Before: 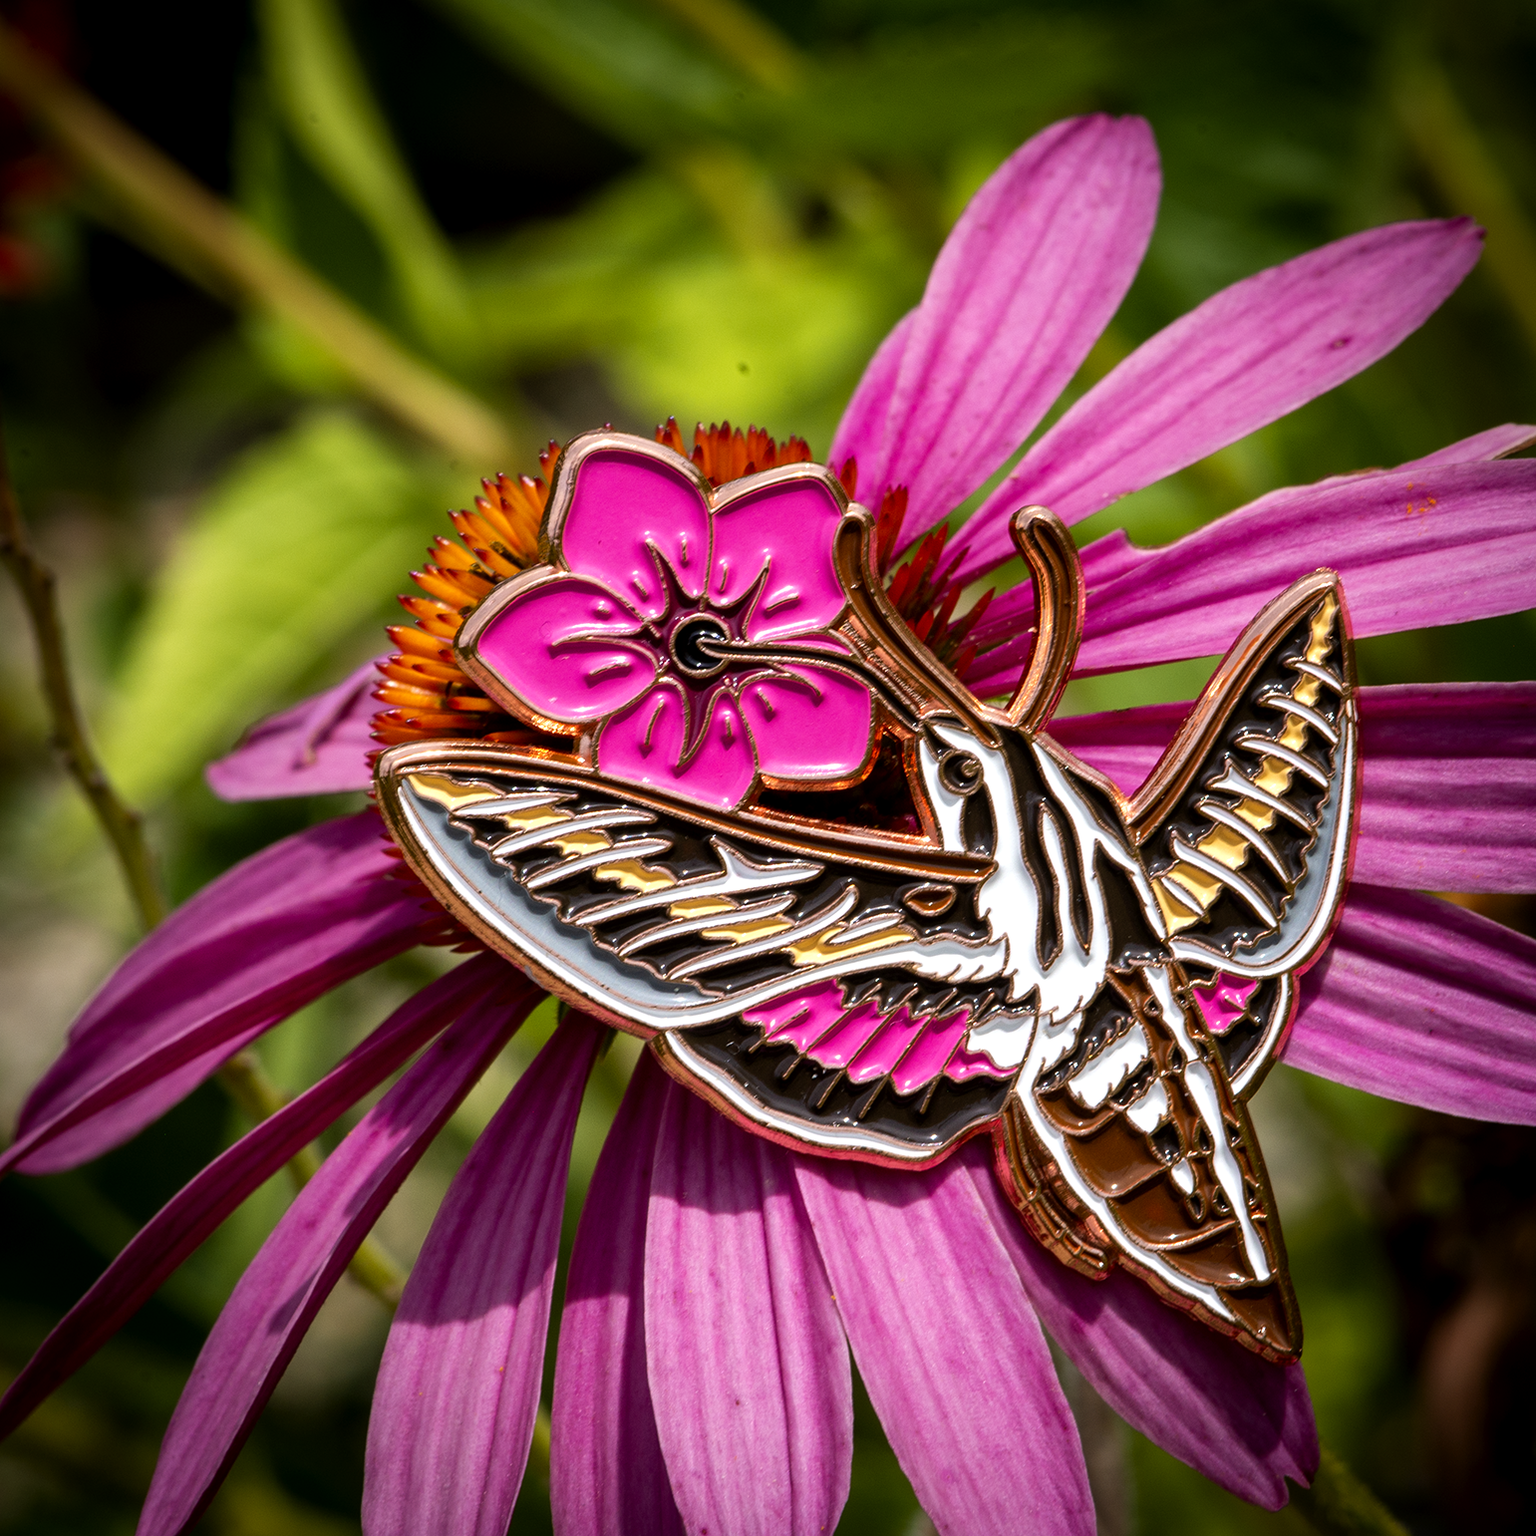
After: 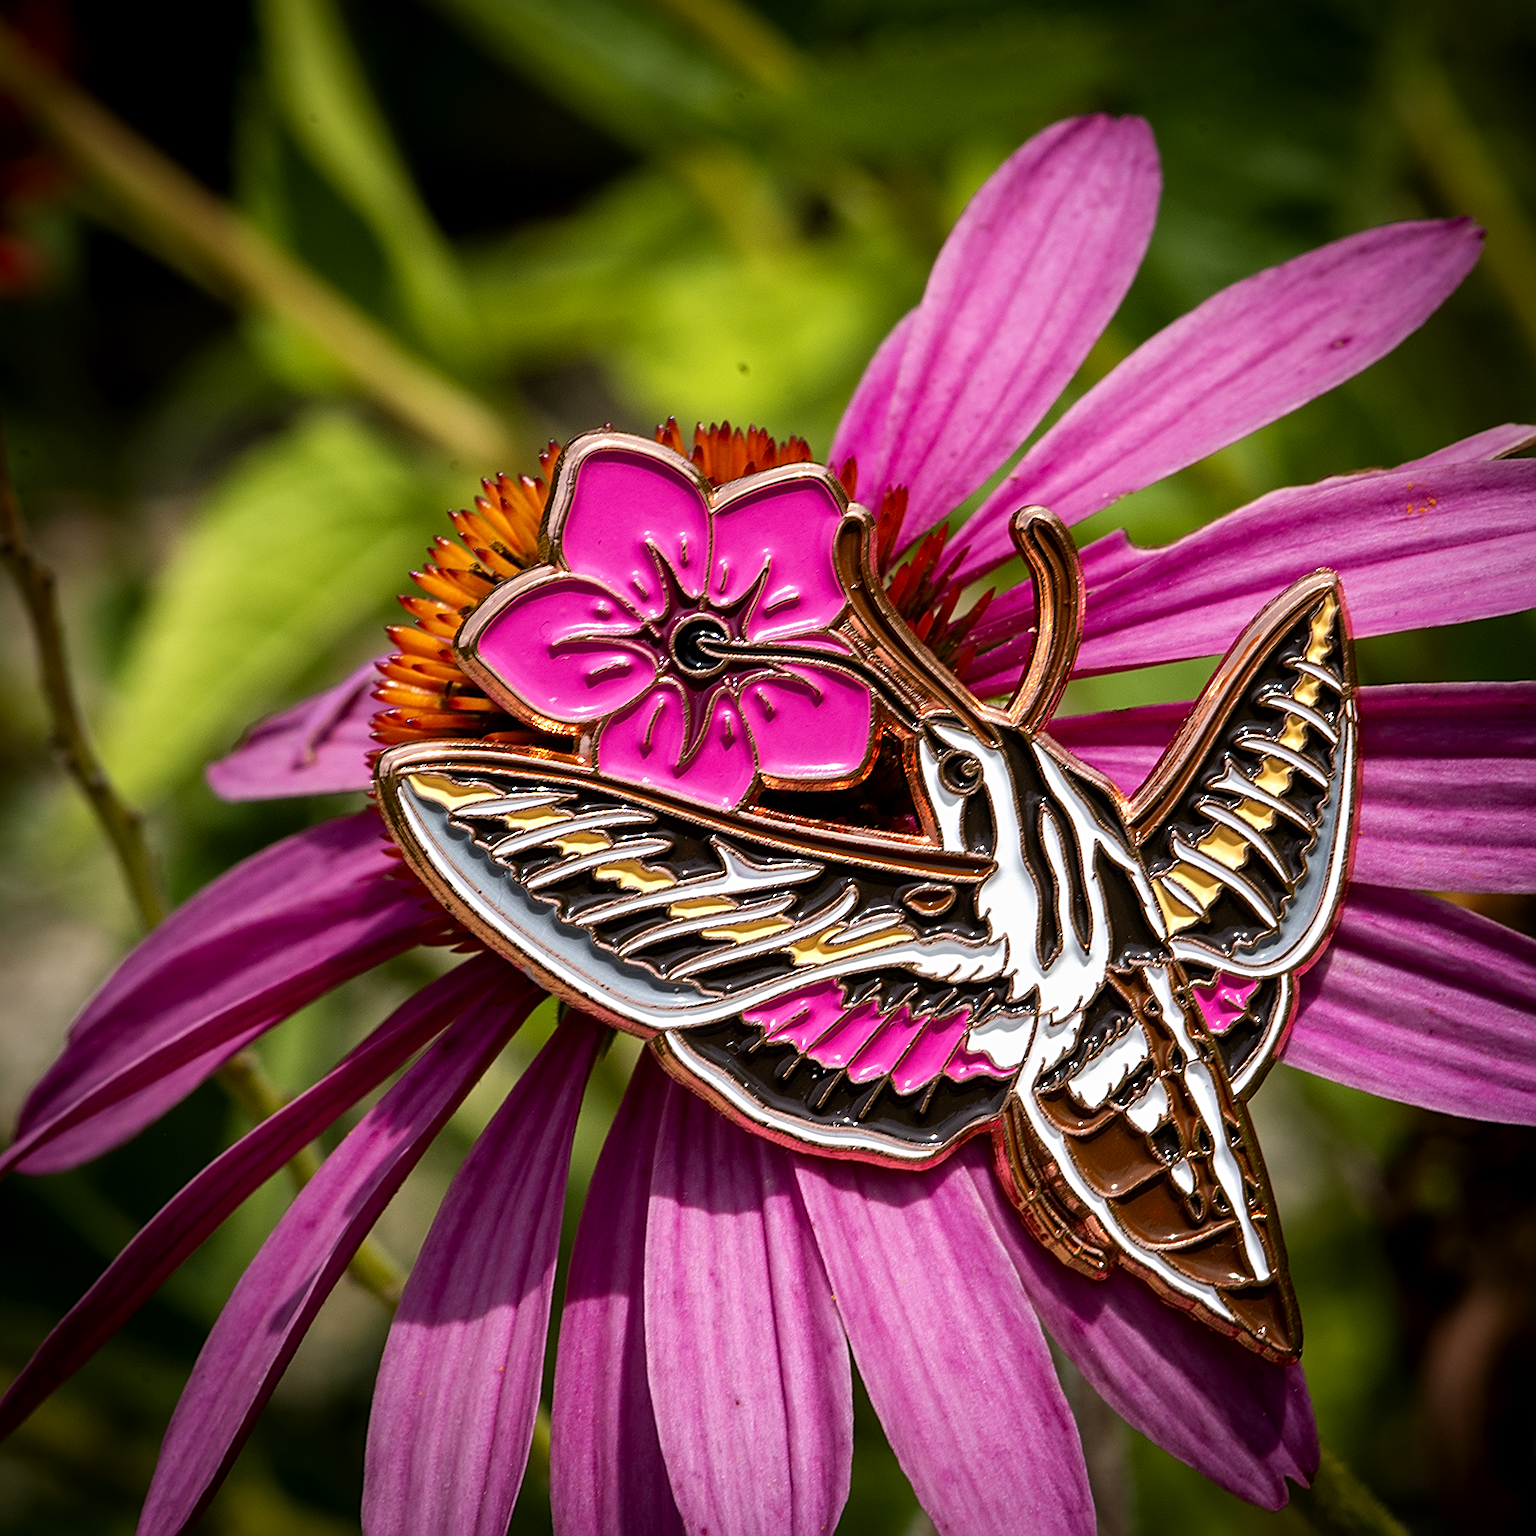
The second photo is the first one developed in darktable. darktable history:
tone equalizer: on, module defaults
exposure: exposure -0.04 EV, compensate highlight preservation false
sharpen: on, module defaults
